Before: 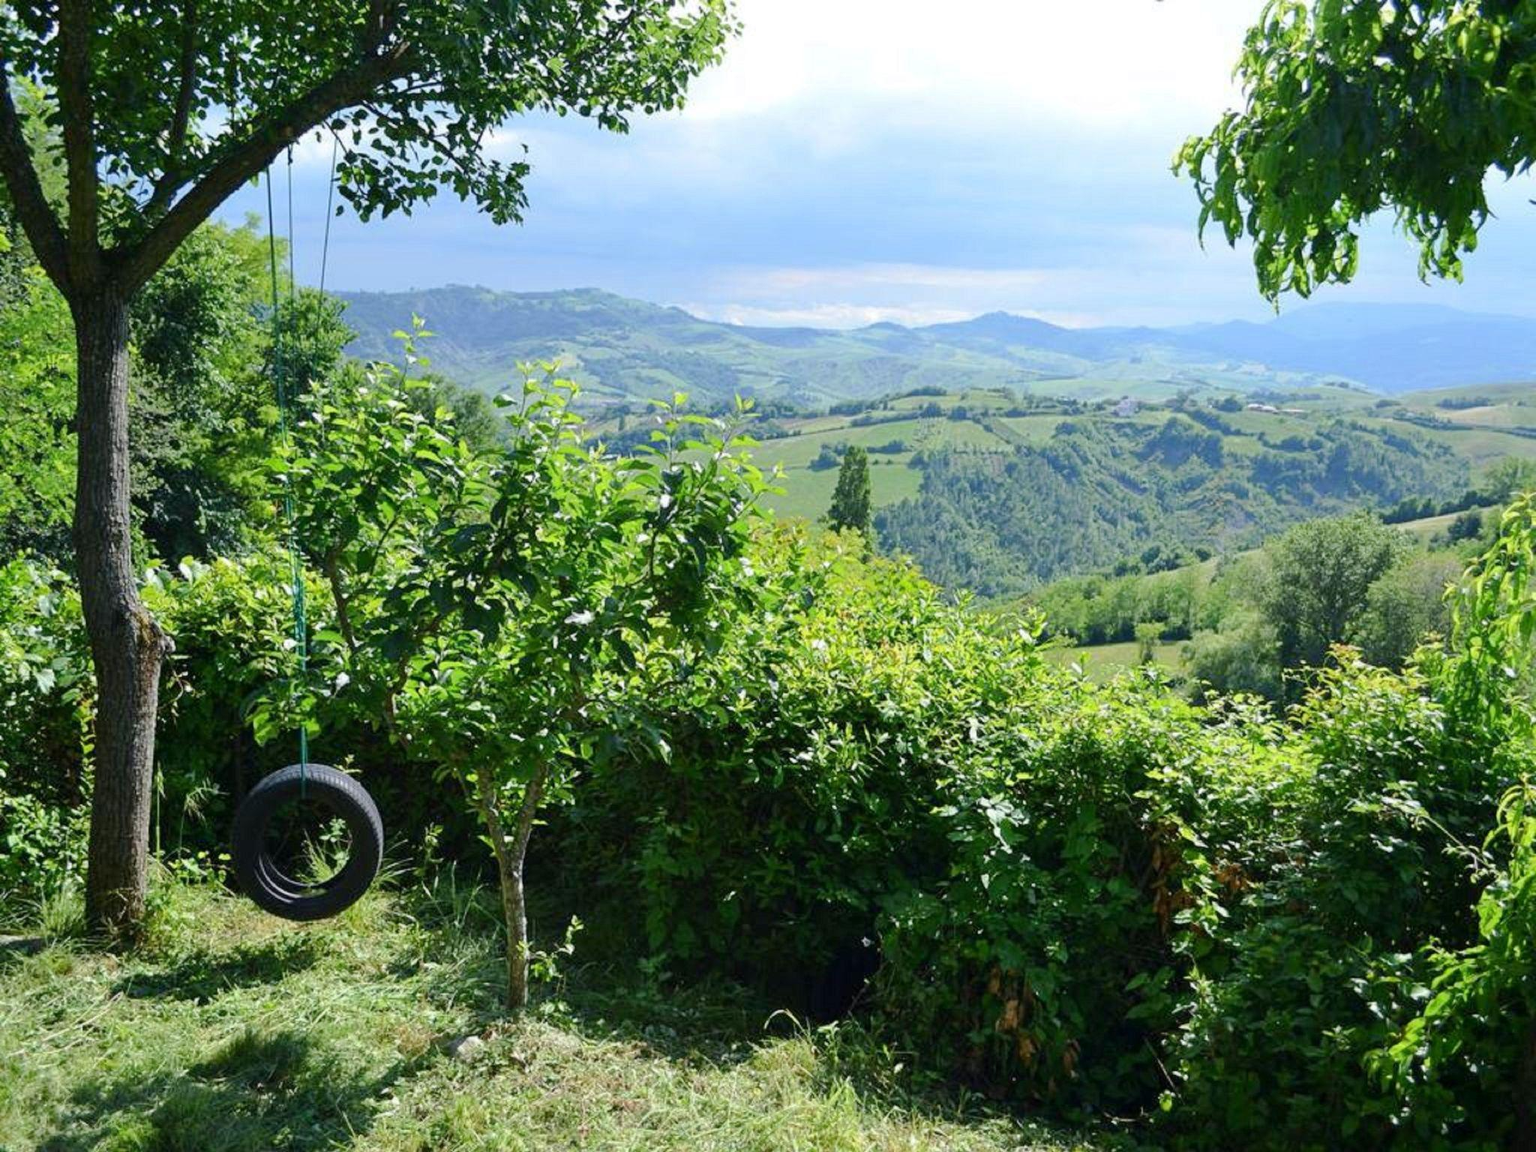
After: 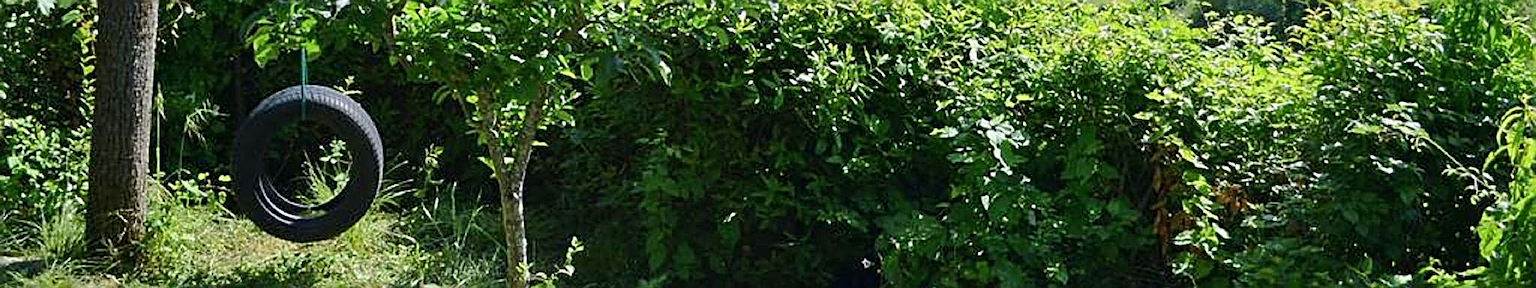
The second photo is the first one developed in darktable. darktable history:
shadows and highlights: shadows 20.96, highlights -35.73, soften with gaussian
crop and rotate: top 58.972%, bottom 16.026%
sharpen: amount 0.998
